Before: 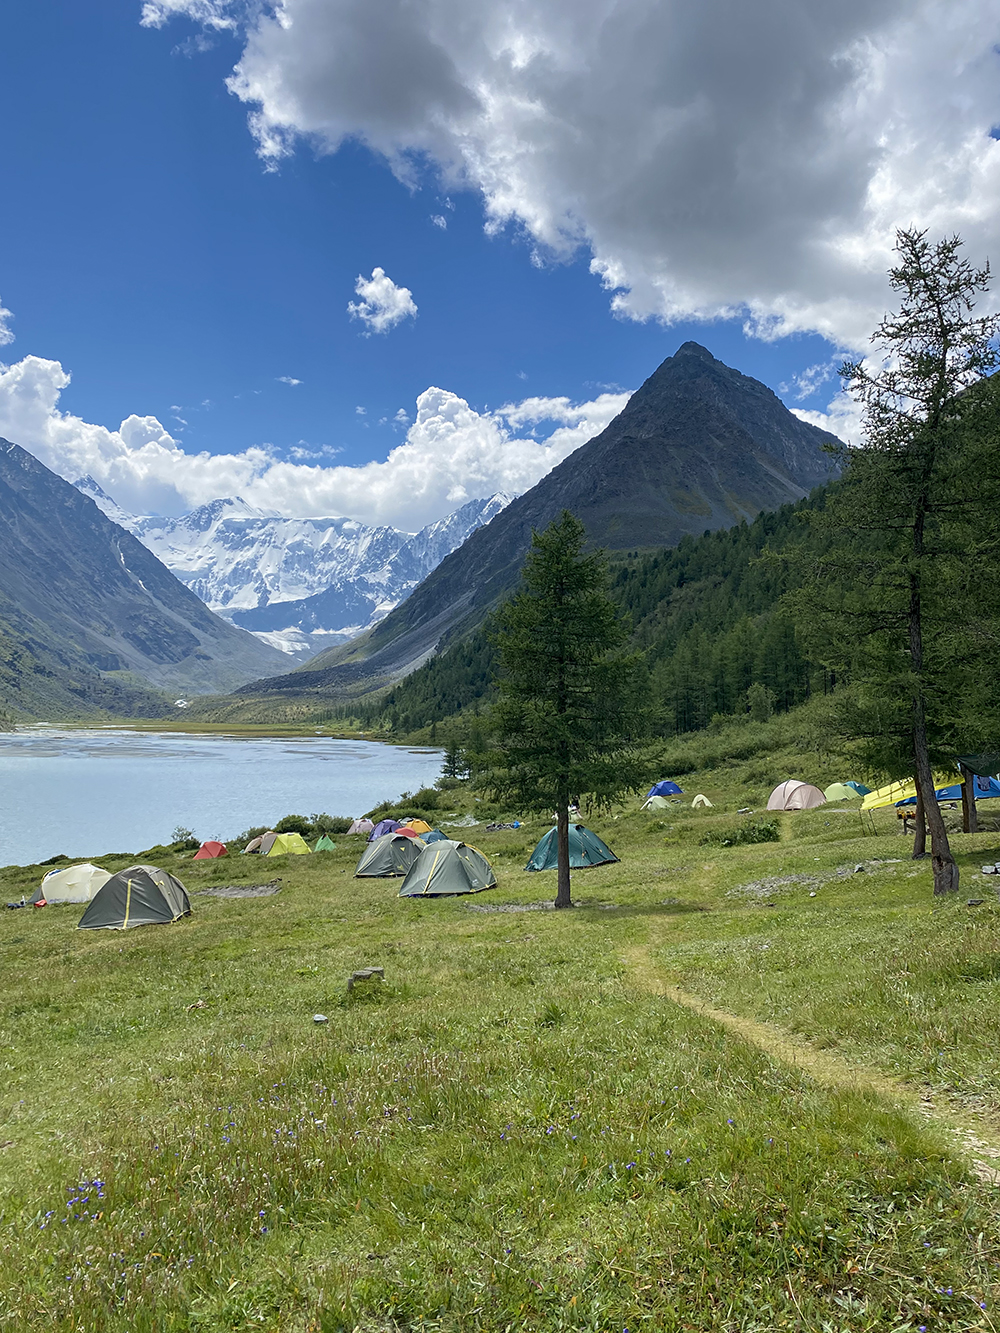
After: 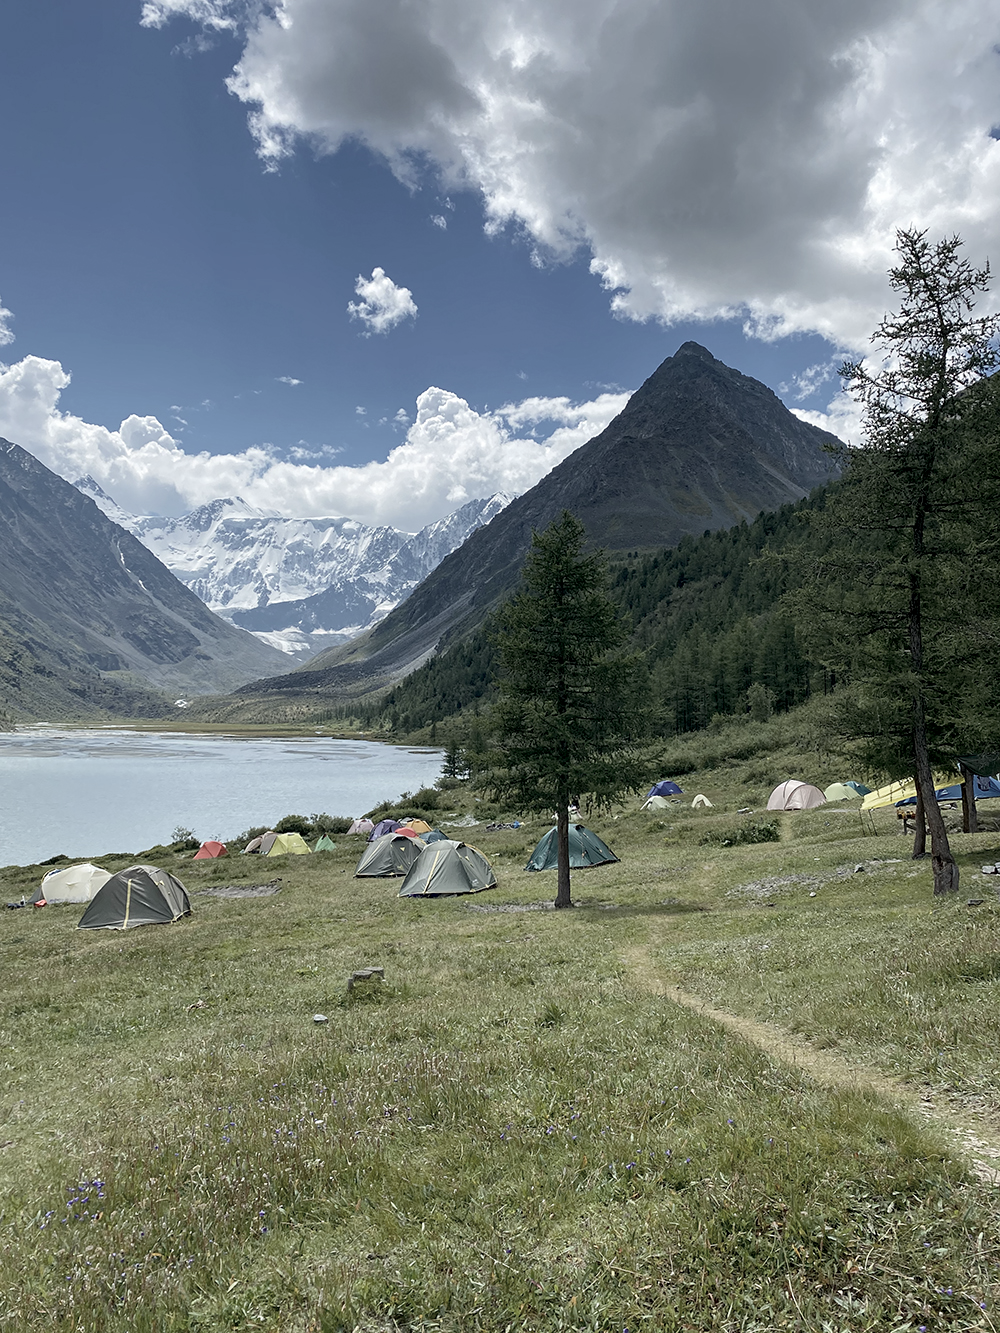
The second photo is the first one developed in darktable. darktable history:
contrast brightness saturation: contrast 0.071
exposure: black level correction 0.004, exposure 0.016 EV, compensate highlight preservation false
tone equalizer: on, module defaults
color zones: curves: ch0 [(0, 0.6) (0.129, 0.508) (0.193, 0.483) (0.429, 0.5) (0.571, 0.5) (0.714, 0.5) (0.857, 0.5) (1, 0.6)]; ch1 [(0, 0.481) (0.112, 0.245) (0.213, 0.223) (0.429, 0.233) (0.571, 0.231) (0.683, 0.242) (0.857, 0.296) (1, 0.481)]
